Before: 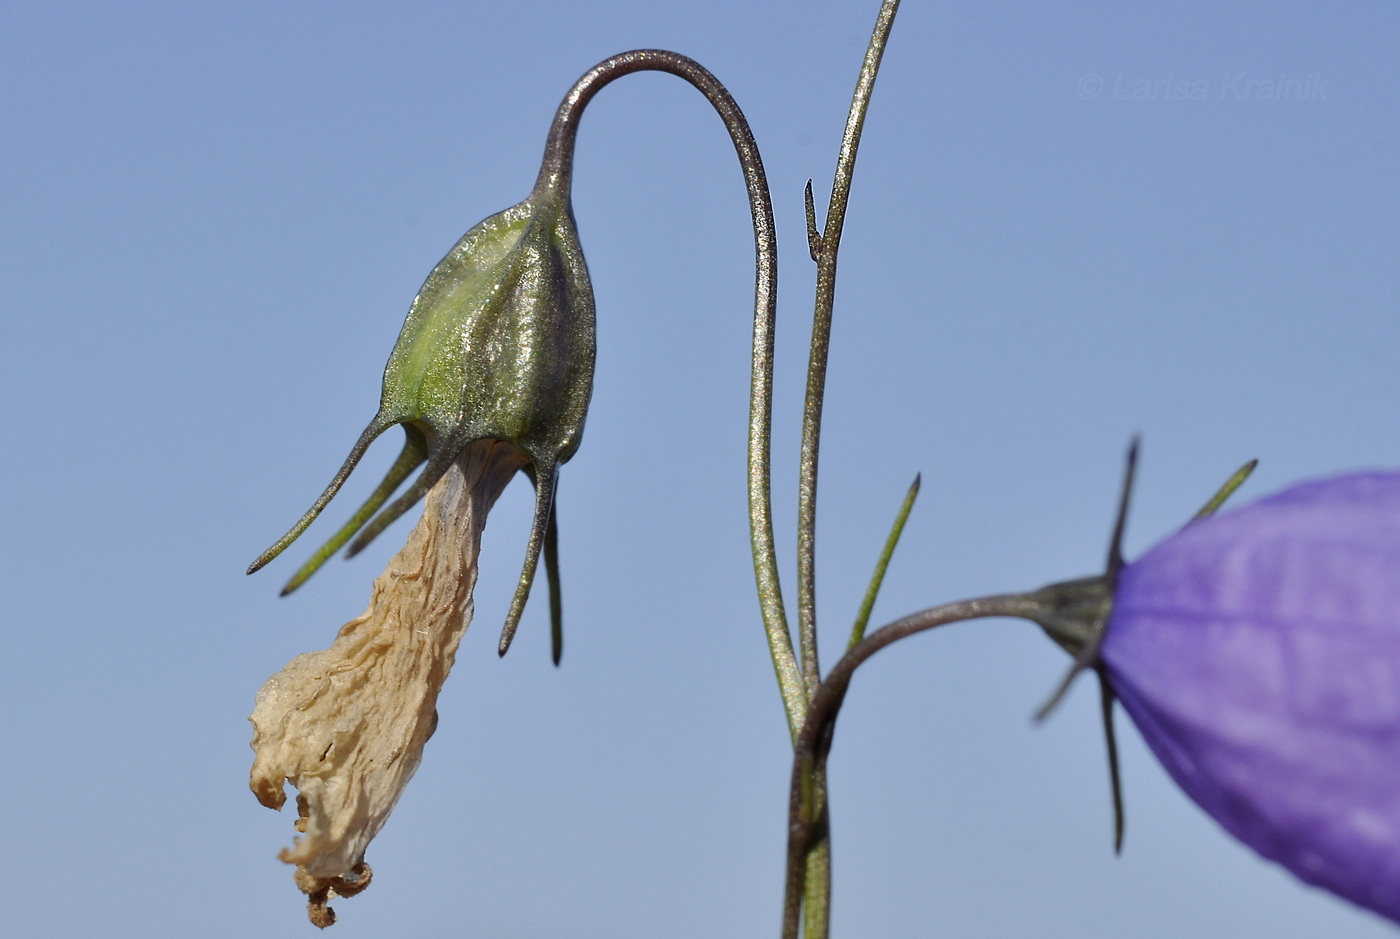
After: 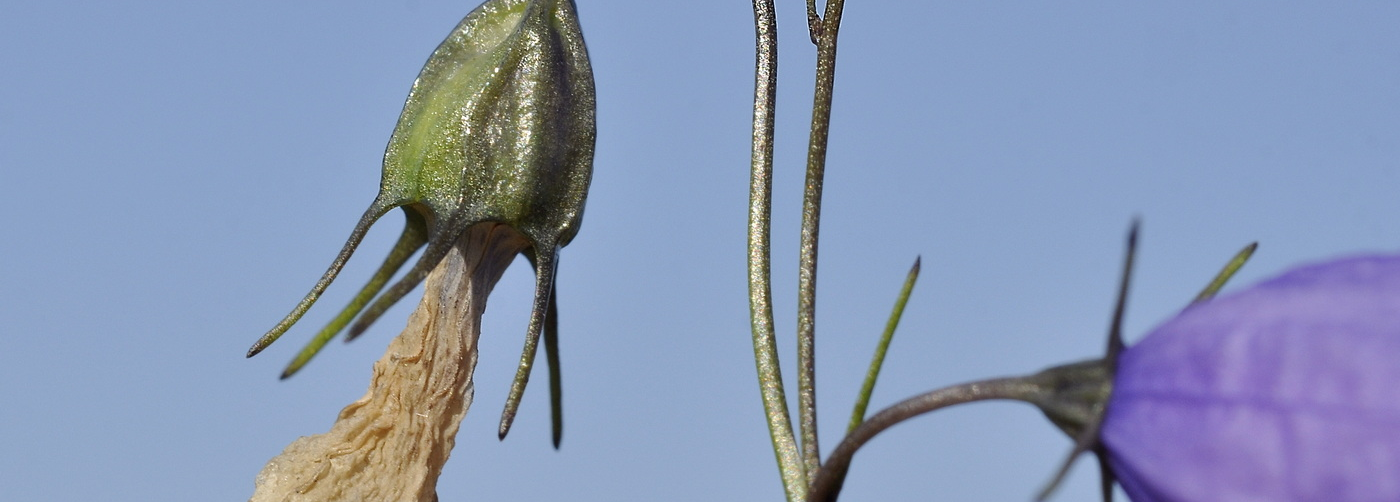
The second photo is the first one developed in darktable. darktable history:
crop and rotate: top 23.128%, bottom 23.356%
